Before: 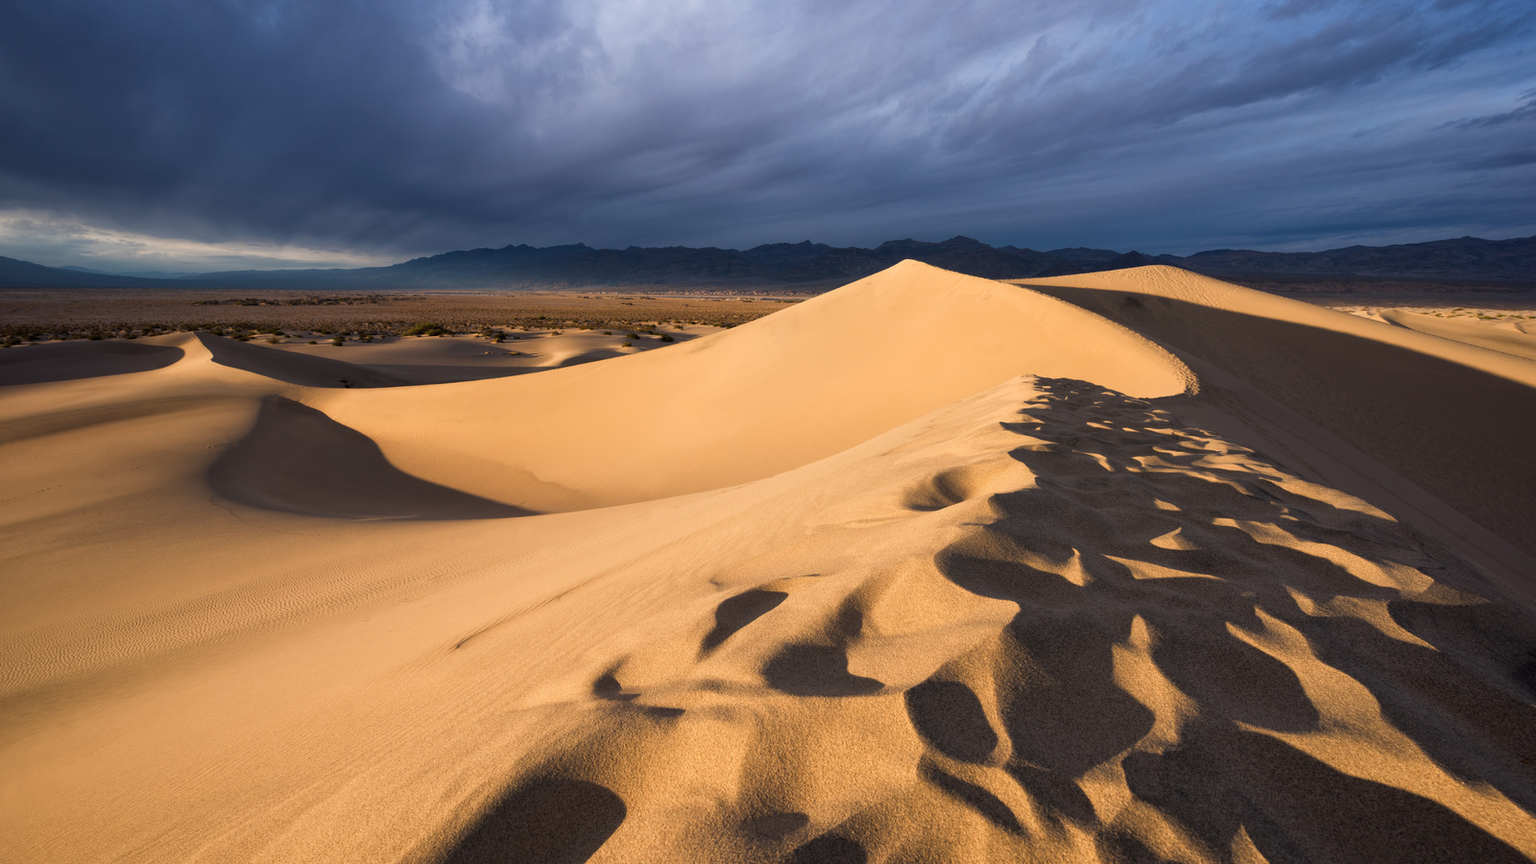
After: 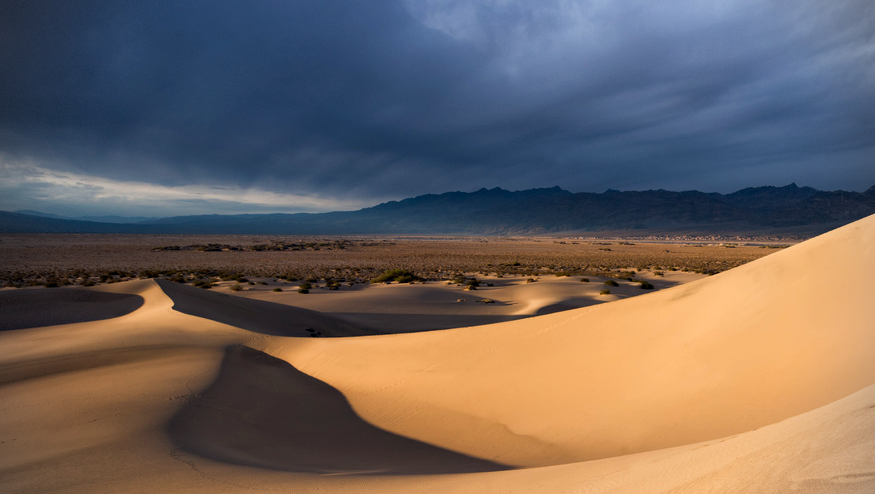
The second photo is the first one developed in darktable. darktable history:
local contrast: mode bilateral grid, contrast 100, coarseness 100, detail 108%, midtone range 0.2
haze removal: adaptive false
crop and rotate: left 3.047%, top 7.509%, right 42.236%, bottom 37.598%
vignetting: dithering 8-bit output, unbound false
